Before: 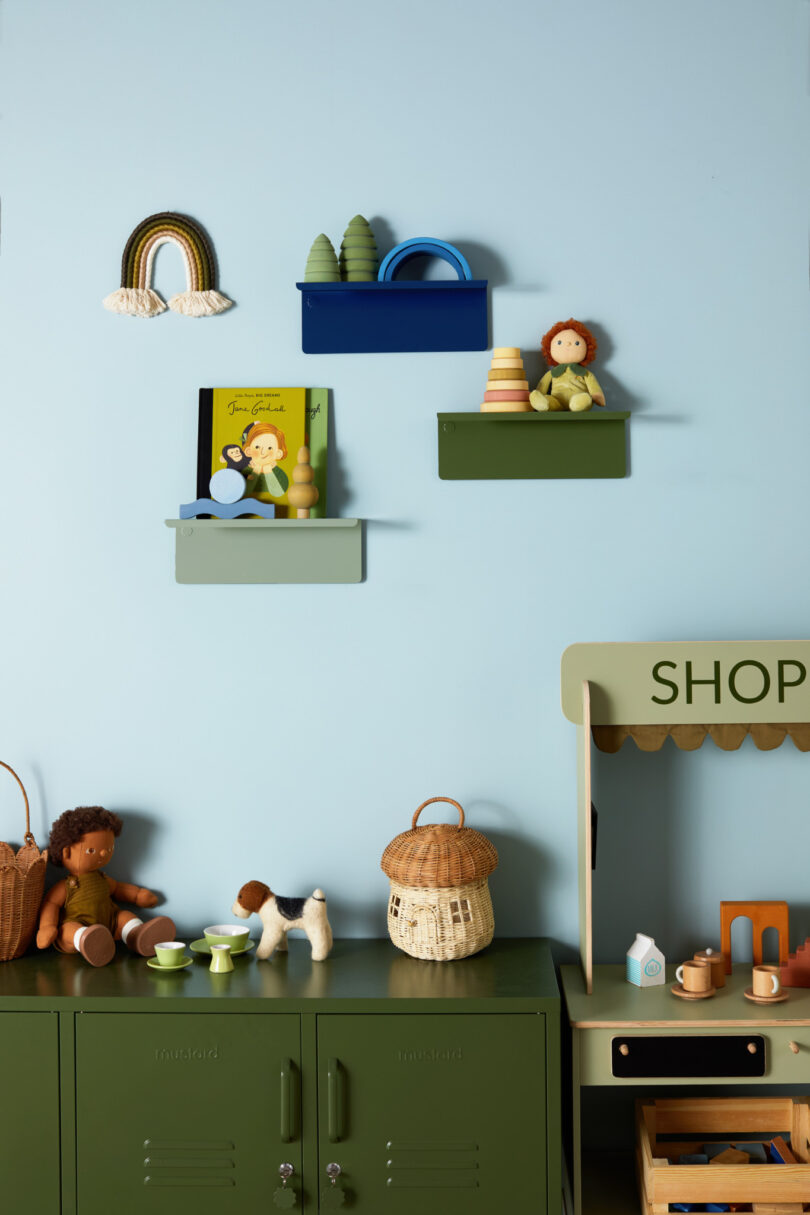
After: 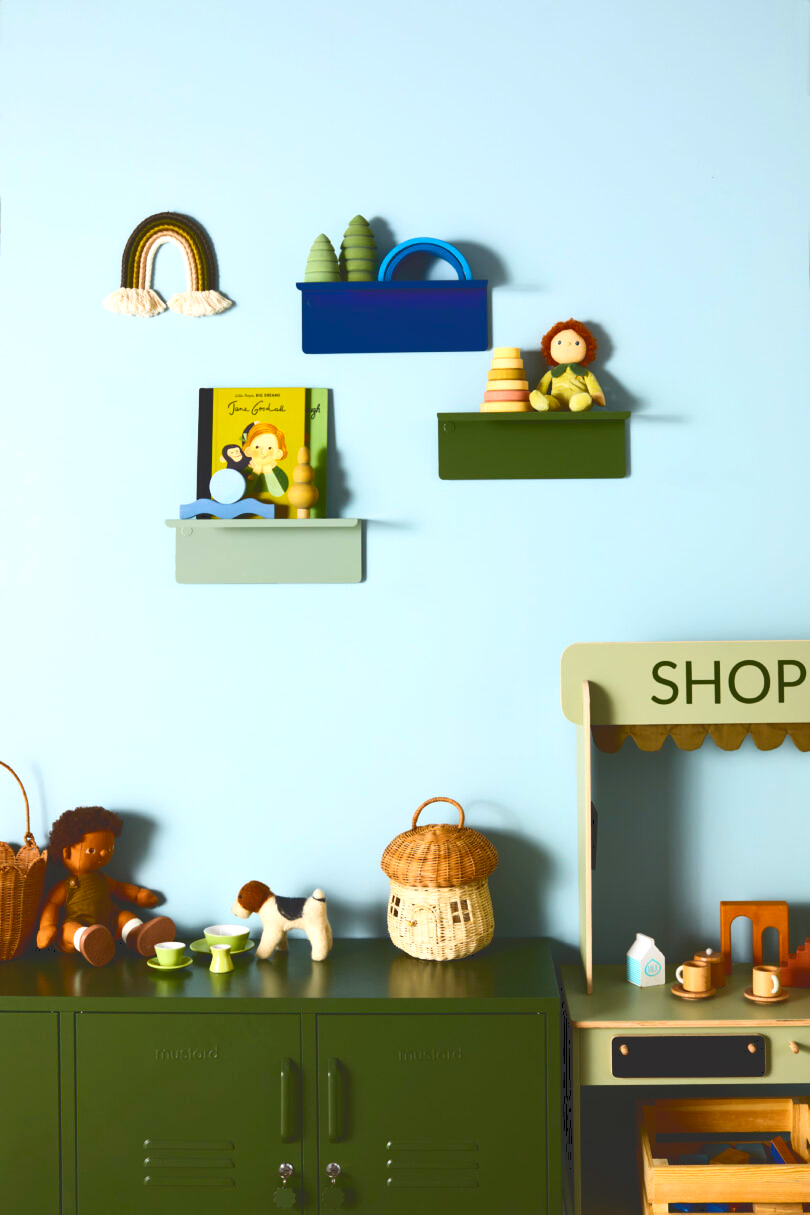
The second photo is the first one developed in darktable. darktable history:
color balance rgb: linear chroma grading › global chroma 18.297%, perceptual saturation grading › global saturation 0.501%, perceptual saturation grading › mid-tones 11.488%, perceptual brilliance grading › global brilliance 9.932%
tone curve: curves: ch0 [(0, 0) (0.003, 0.183) (0.011, 0.183) (0.025, 0.184) (0.044, 0.188) (0.069, 0.197) (0.1, 0.204) (0.136, 0.212) (0.177, 0.226) (0.224, 0.24) (0.277, 0.273) (0.335, 0.322) (0.399, 0.388) (0.468, 0.468) (0.543, 0.579) (0.623, 0.686) (0.709, 0.792) (0.801, 0.877) (0.898, 0.939) (1, 1)], color space Lab, independent channels, preserve colors none
